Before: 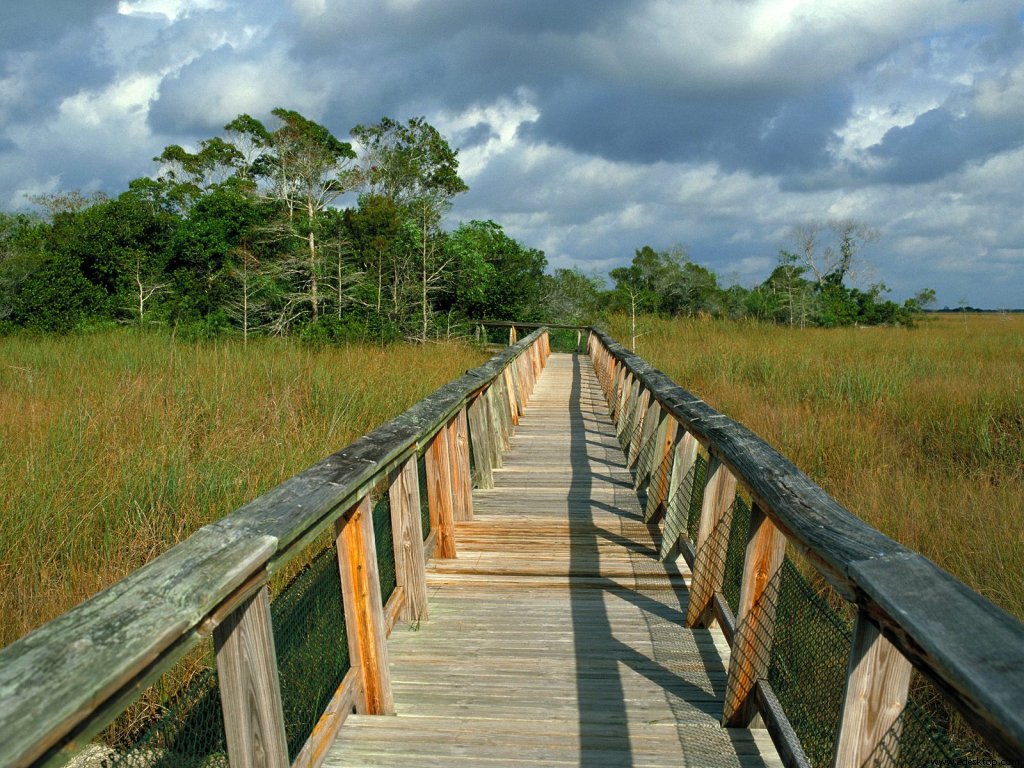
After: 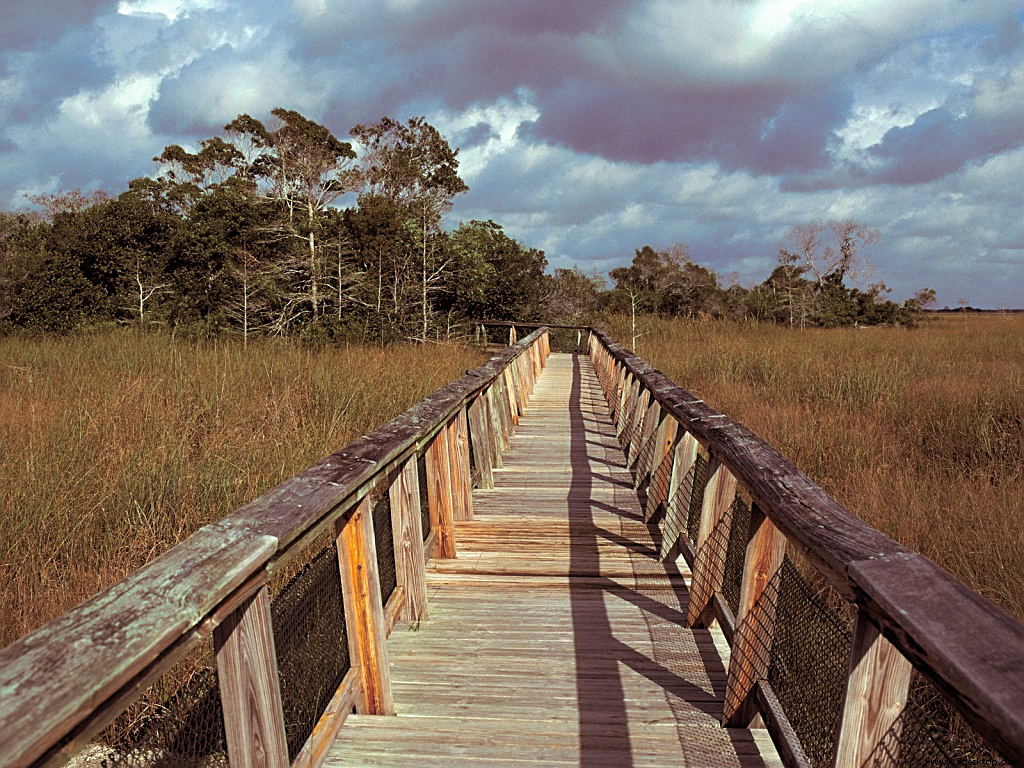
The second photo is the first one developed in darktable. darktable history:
split-toning: highlights › hue 180°
sharpen: on, module defaults
